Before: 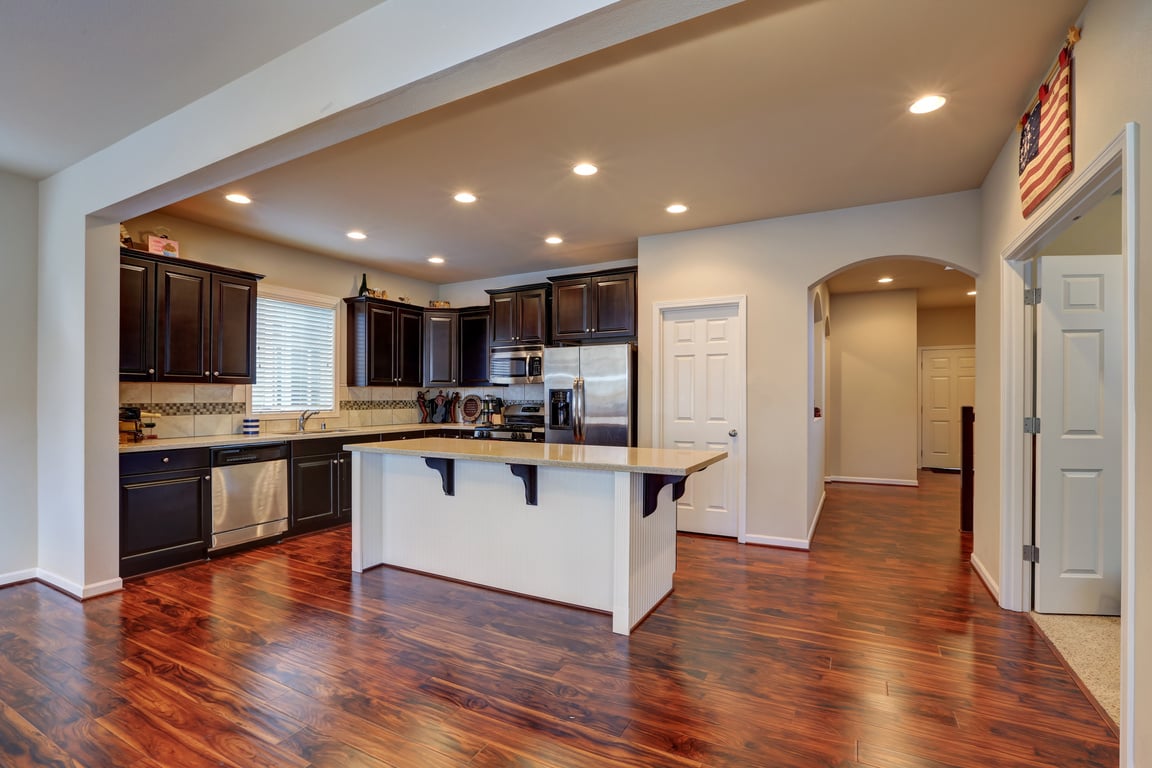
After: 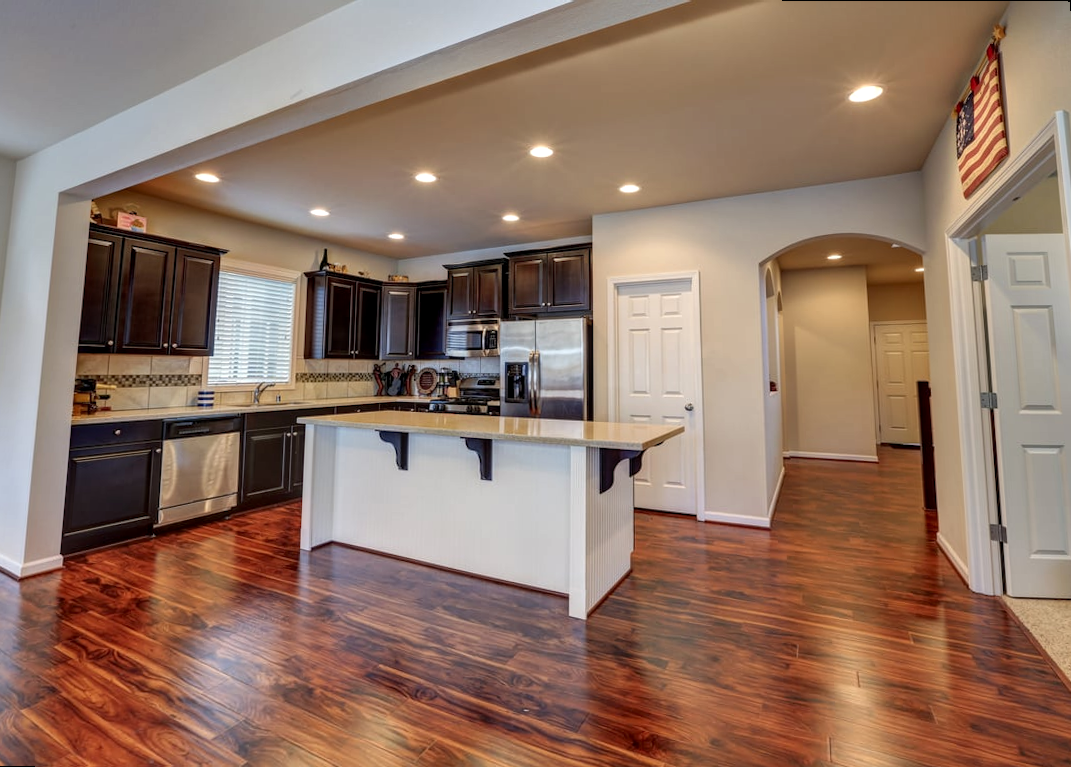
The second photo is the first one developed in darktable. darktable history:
local contrast: on, module defaults
rotate and perspective: rotation 0.215°, lens shift (vertical) -0.139, crop left 0.069, crop right 0.939, crop top 0.002, crop bottom 0.996
